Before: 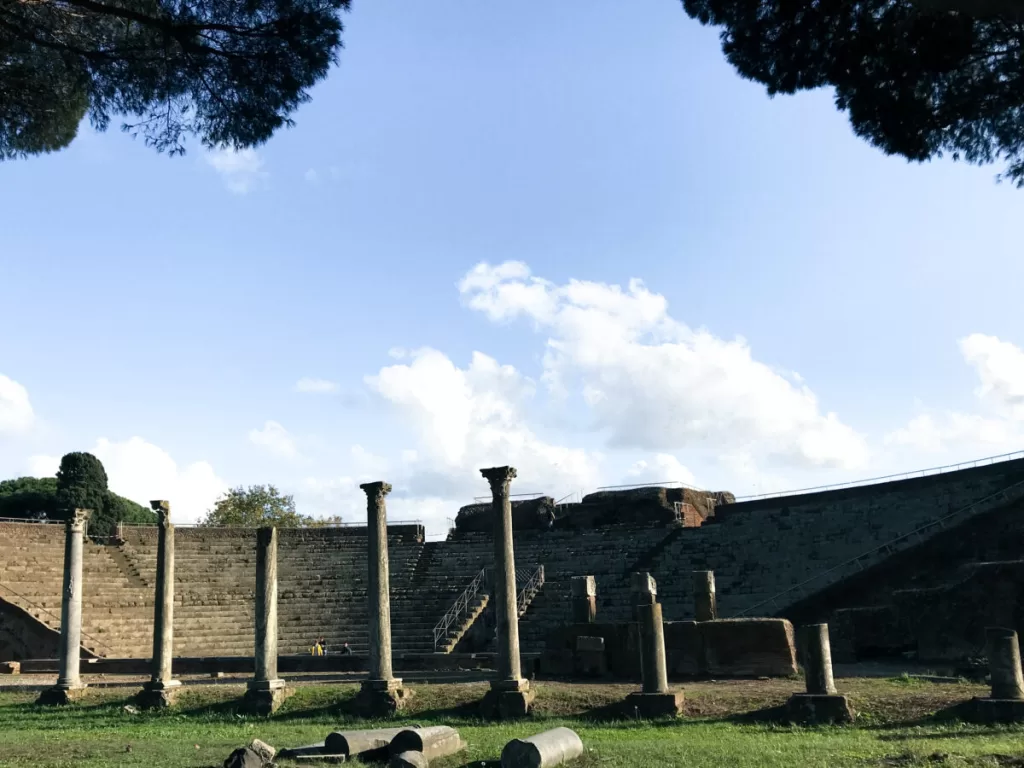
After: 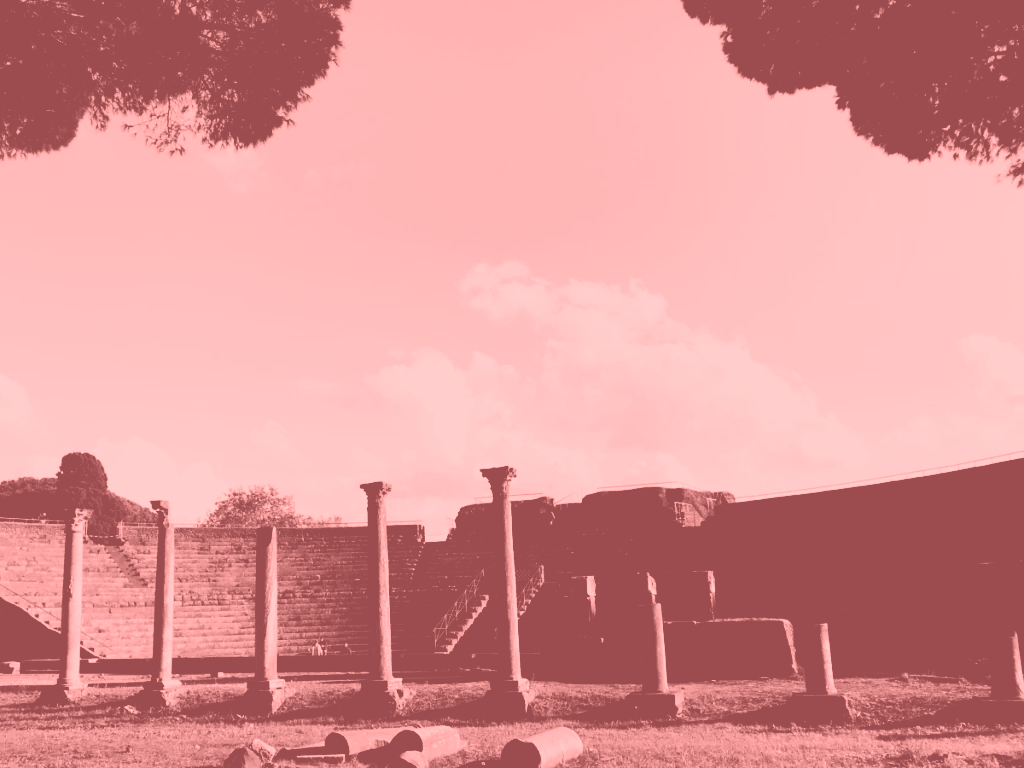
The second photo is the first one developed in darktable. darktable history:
base curve: curves: ch0 [(0, 0) (0.073, 0.04) (0.157, 0.139) (0.492, 0.492) (0.758, 0.758) (1, 1)], preserve colors none
colorize: saturation 51%, source mix 50.67%, lightness 50.67%
exposure: black level correction 0.025, exposure 0.182 EV, compensate highlight preservation false
tone curve: curves: ch0 [(0, 0.02) (0.063, 0.058) (0.262, 0.243) (0.447, 0.468) (0.544, 0.596) (0.805, 0.823) (1, 0.952)]; ch1 [(0, 0) (0.339, 0.31) (0.417, 0.401) (0.452, 0.455) (0.482, 0.483) (0.502, 0.499) (0.517, 0.506) (0.55, 0.542) (0.588, 0.604) (0.729, 0.782) (1, 1)]; ch2 [(0, 0) (0.346, 0.34) (0.431, 0.45) (0.485, 0.487) (0.5, 0.496) (0.527, 0.526) (0.56, 0.574) (0.613, 0.642) (0.679, 0.703) (1, 1)], color space Lab, independent channels, preserve colors none
